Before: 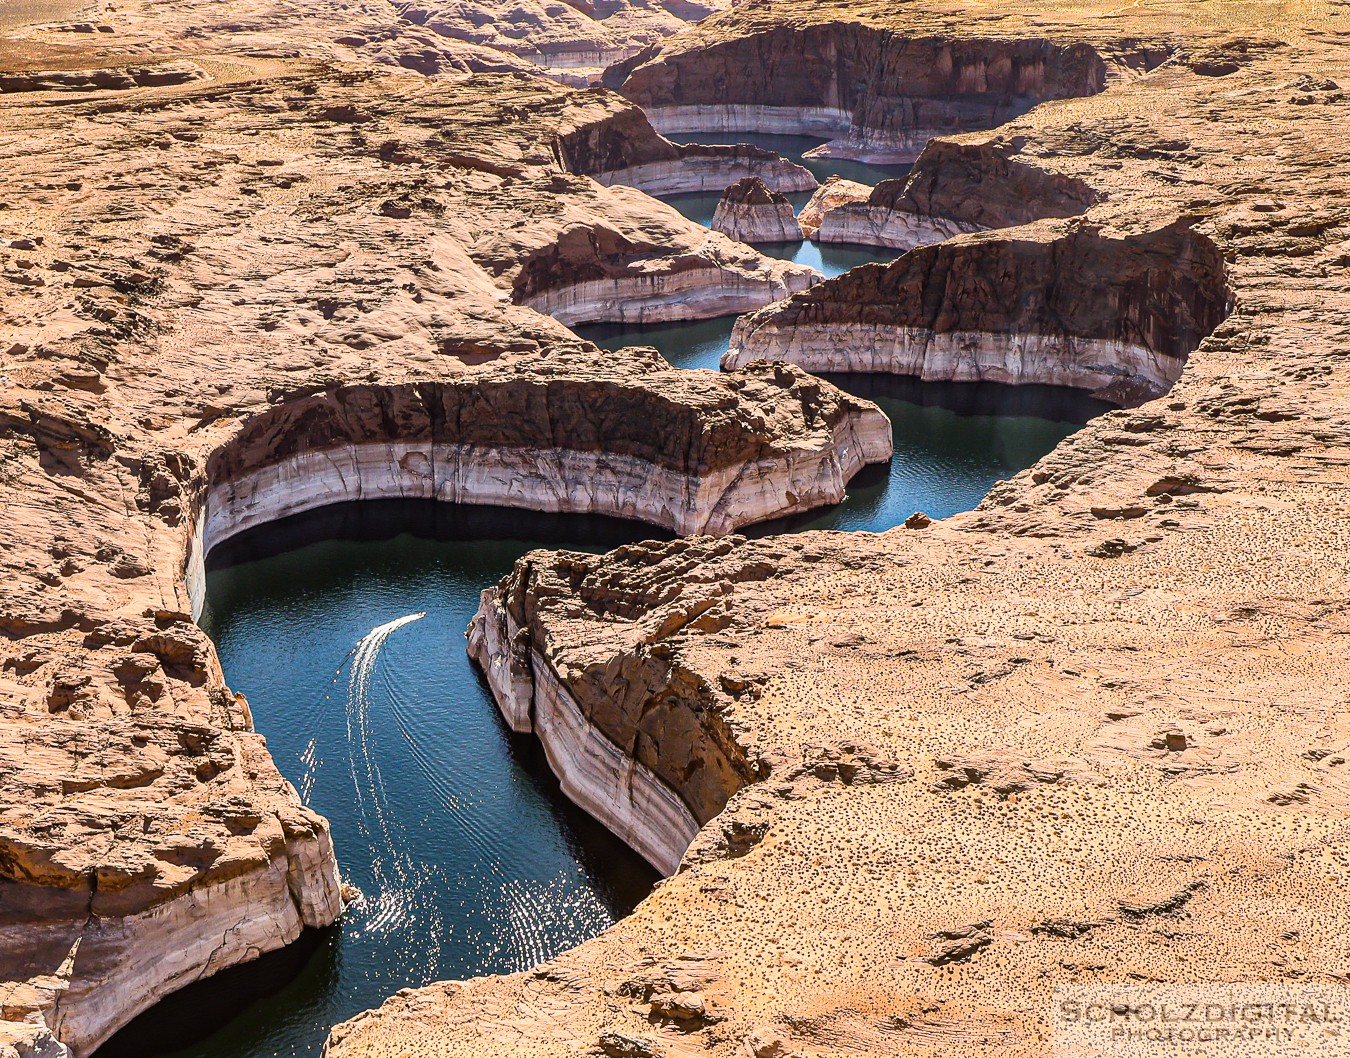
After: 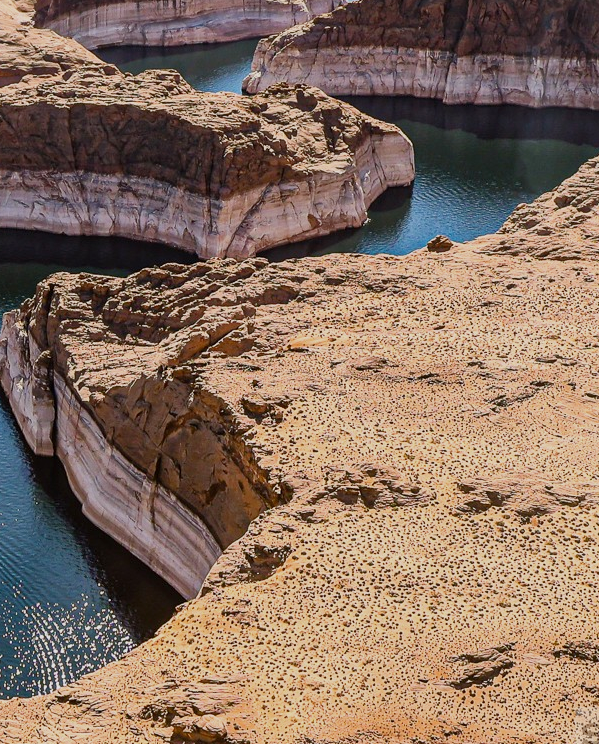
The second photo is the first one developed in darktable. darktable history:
tone equalizer: -8 EV 0.25 EV, -7 EV 0.417 EV, -6 EV 0.417 EV, -5 EV 0.25 EV, -3 EV -0.25 EV, -2 EV -0.417 EV, -1 EV -0.417 EV, +0 EV -0.25 EV, edges refinement/feathering 500, mask exposure compensation -1.57 EV, preserve details guided filter
crop: left 35.432%, top 26.233%, right 20.145%, bottom 3.432%
